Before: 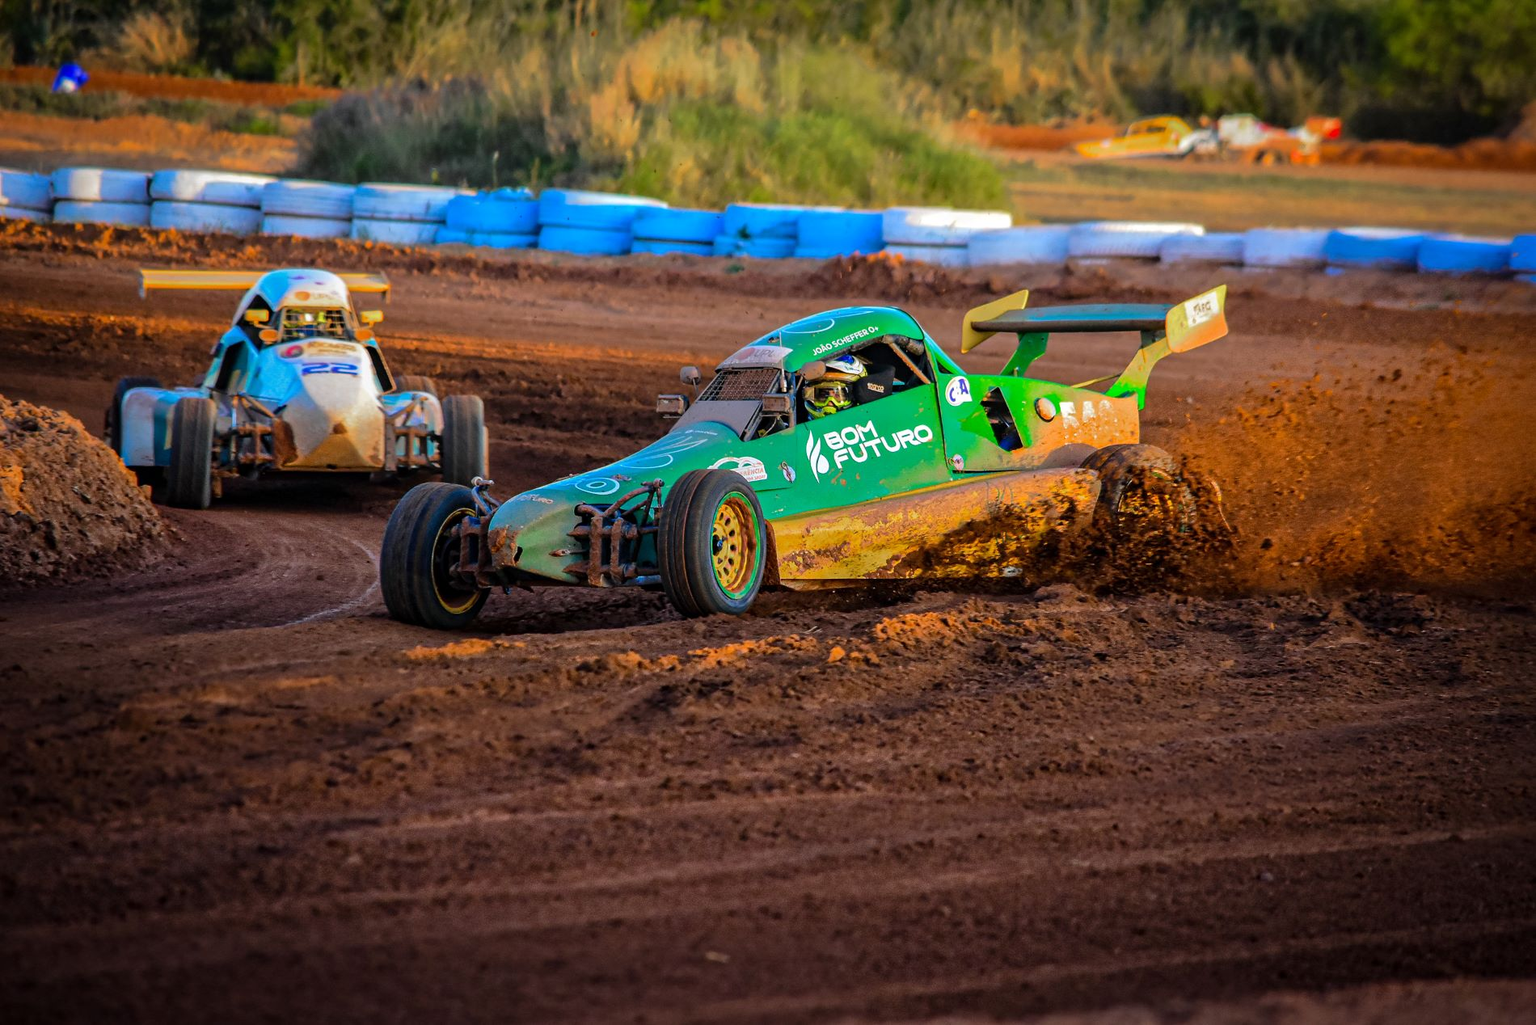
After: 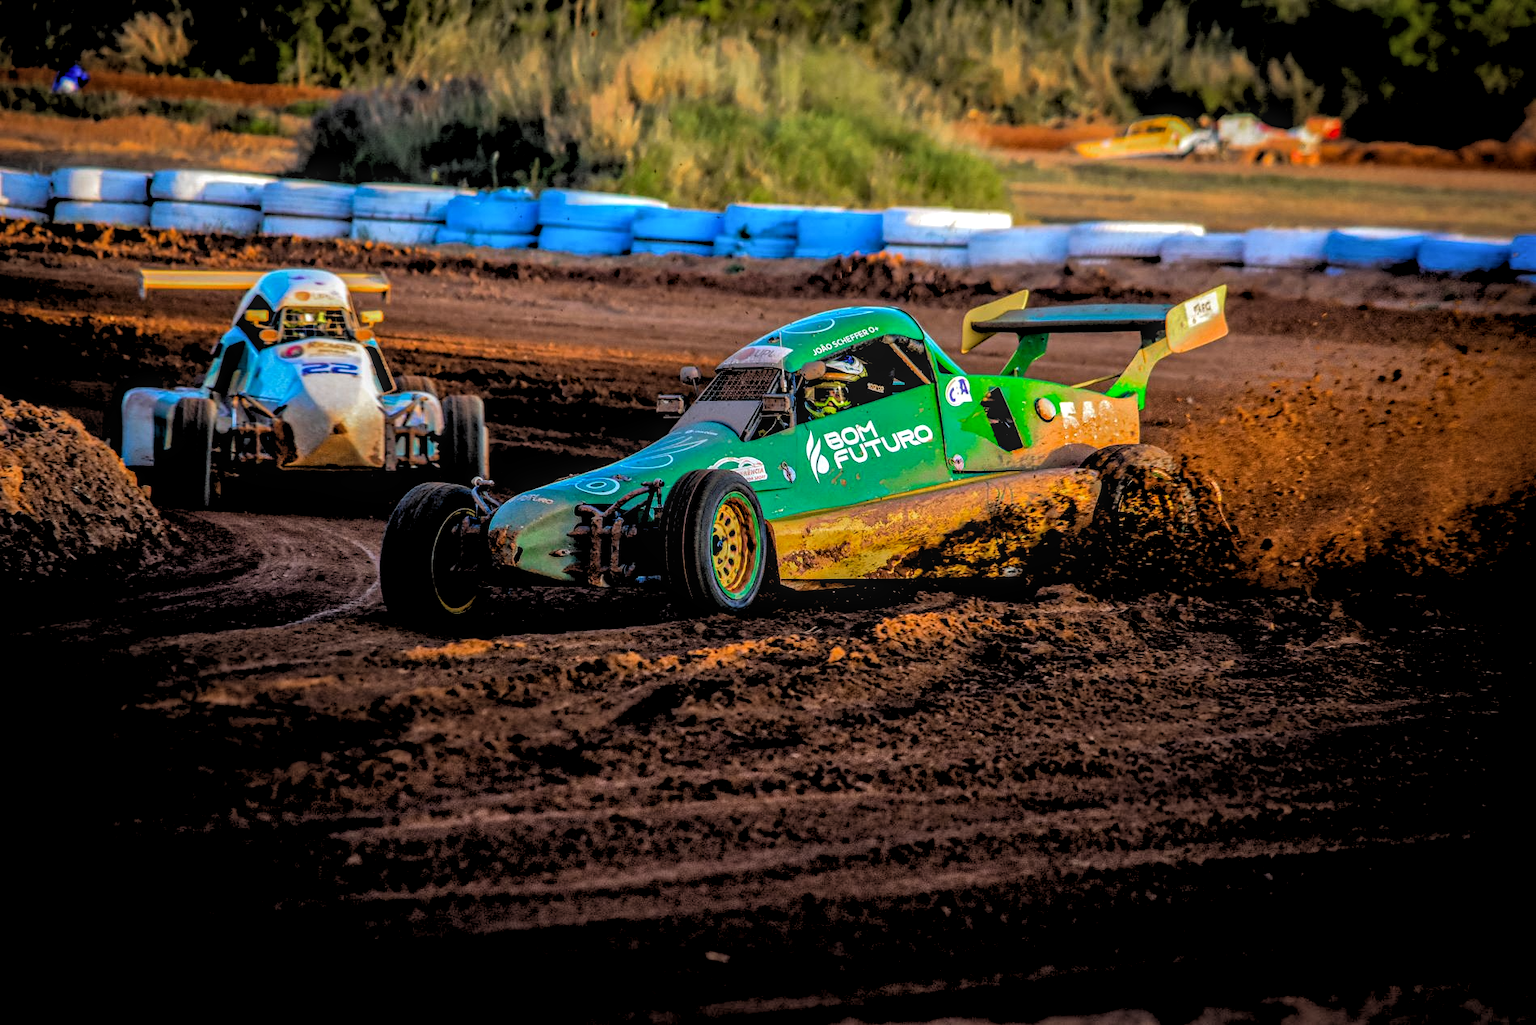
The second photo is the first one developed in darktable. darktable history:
rgb levels: levels [[0.034, 0.472, 0.904], [0, 0.5, 1], [0, 0.5, 1]]
local contrast: highlights 0%, shadows 0%, detail 133%
